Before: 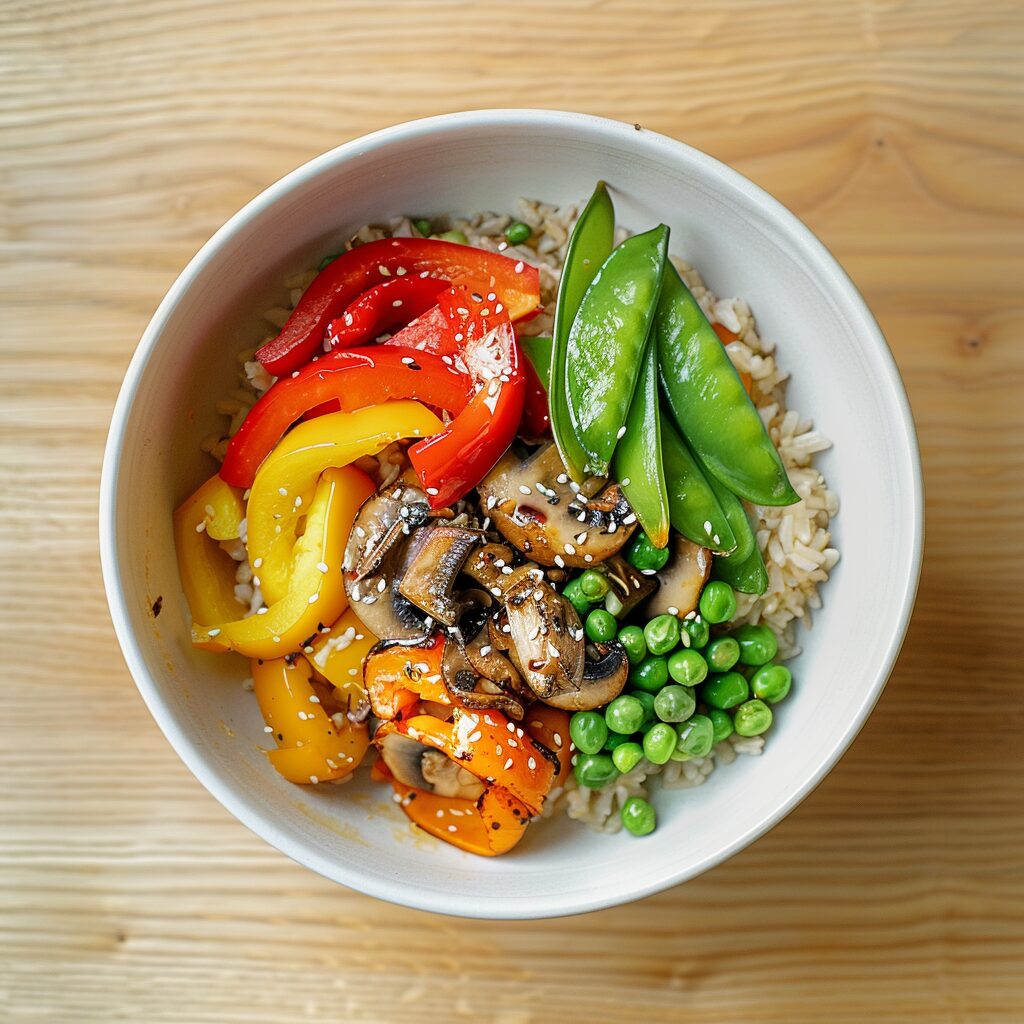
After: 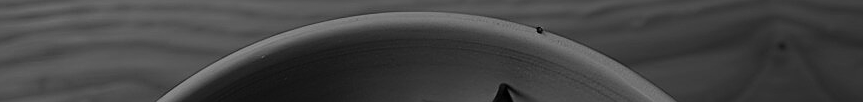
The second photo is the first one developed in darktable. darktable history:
sharpen: on, module defaults
contrast brightness saturation: brightness -1, saturation 1
filmic rgb: black relative exposure -7.15 EV, white relative exposure 5.36 EV, hardness 3.02
color zones: curves: ch1 [(0, -0.014) (0.143, -0.013) (0.286, -0.013) (0.429, -0.016) (0.571, -0.019) (0.714, -0.015) (0.857, 0.002) (1, -0.014)]
crop and rotate: left 9.644%, top 9.491%, right 6.021%, bottom 80.509%
exposure: black level correction 0.005, exposure 0.001 EV, compensate highlight preservation false
